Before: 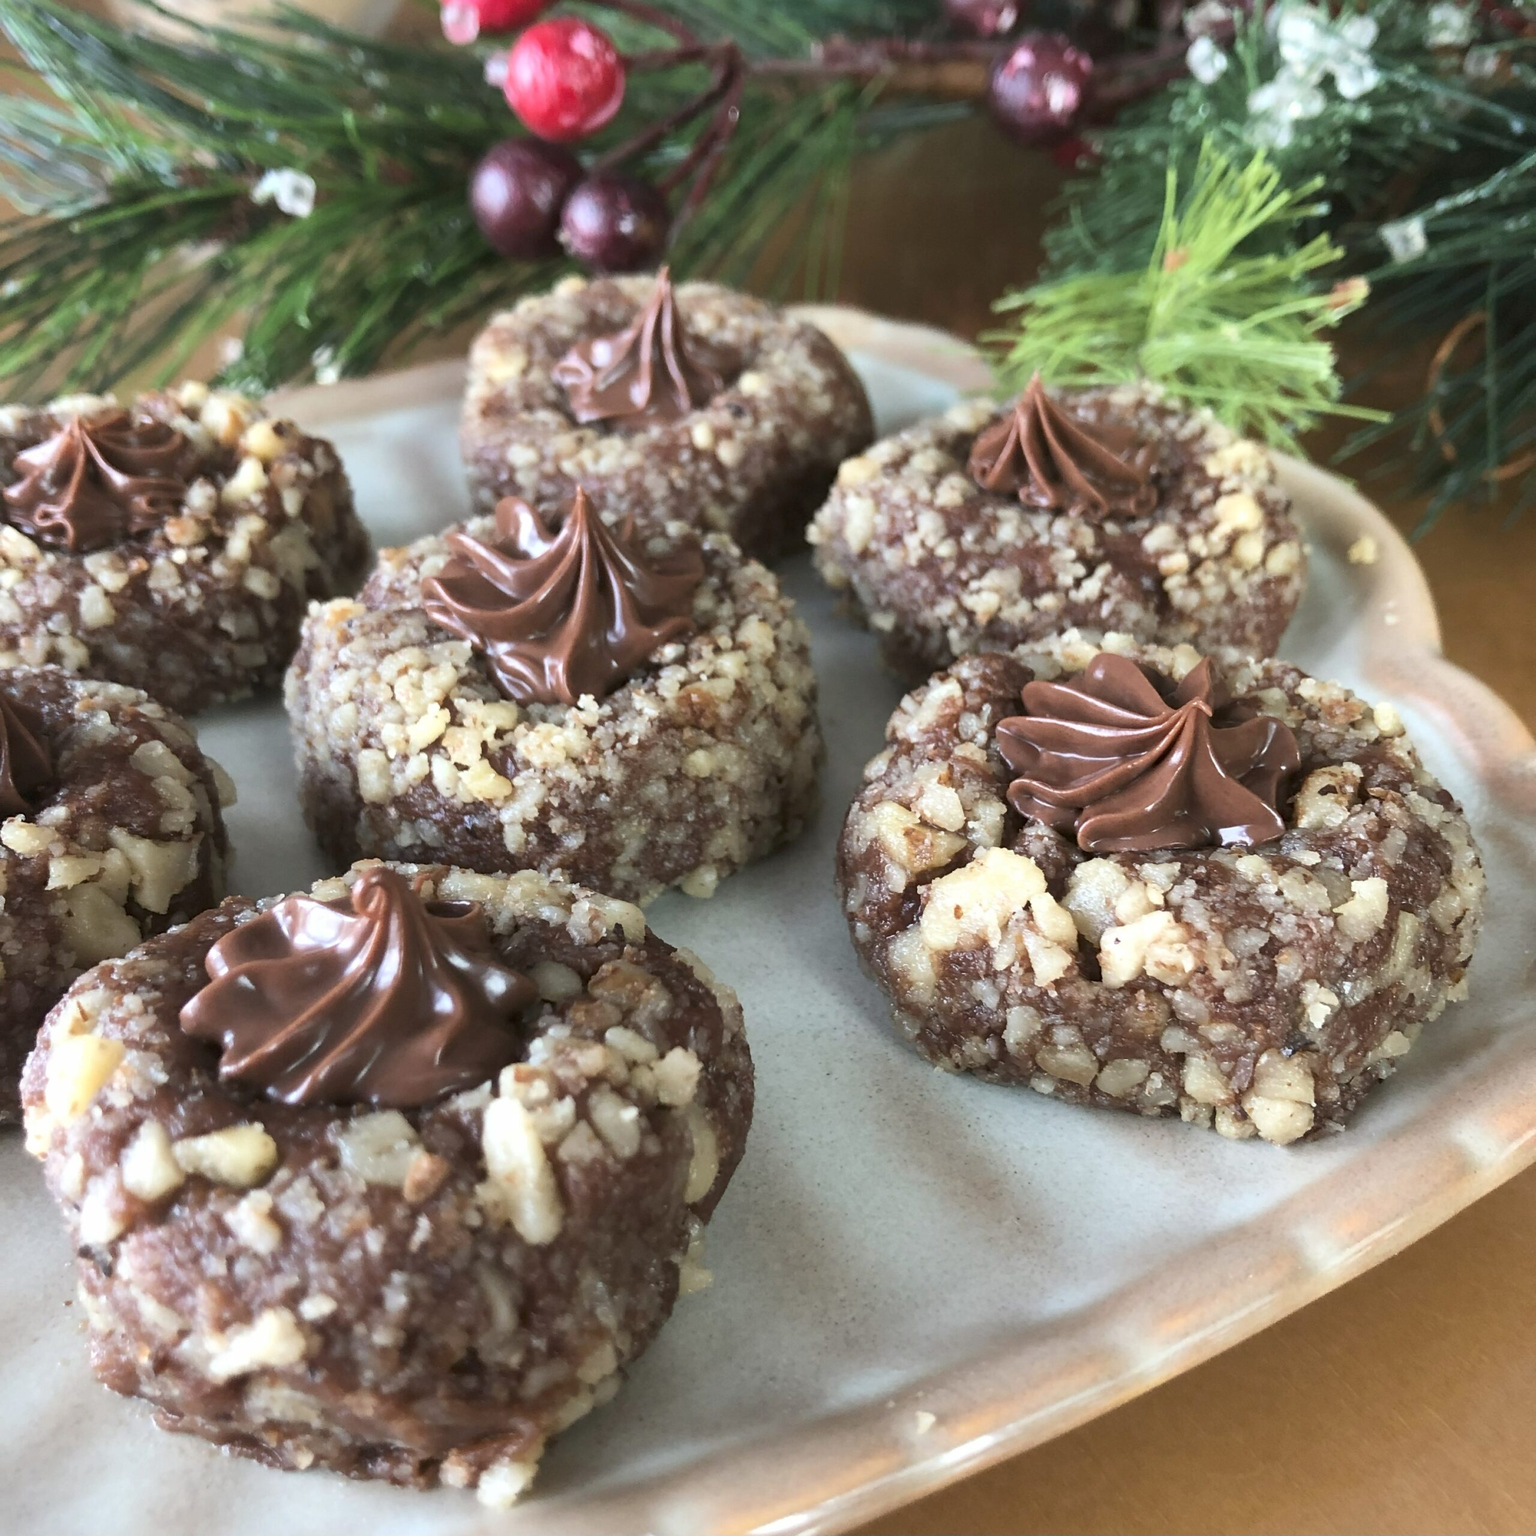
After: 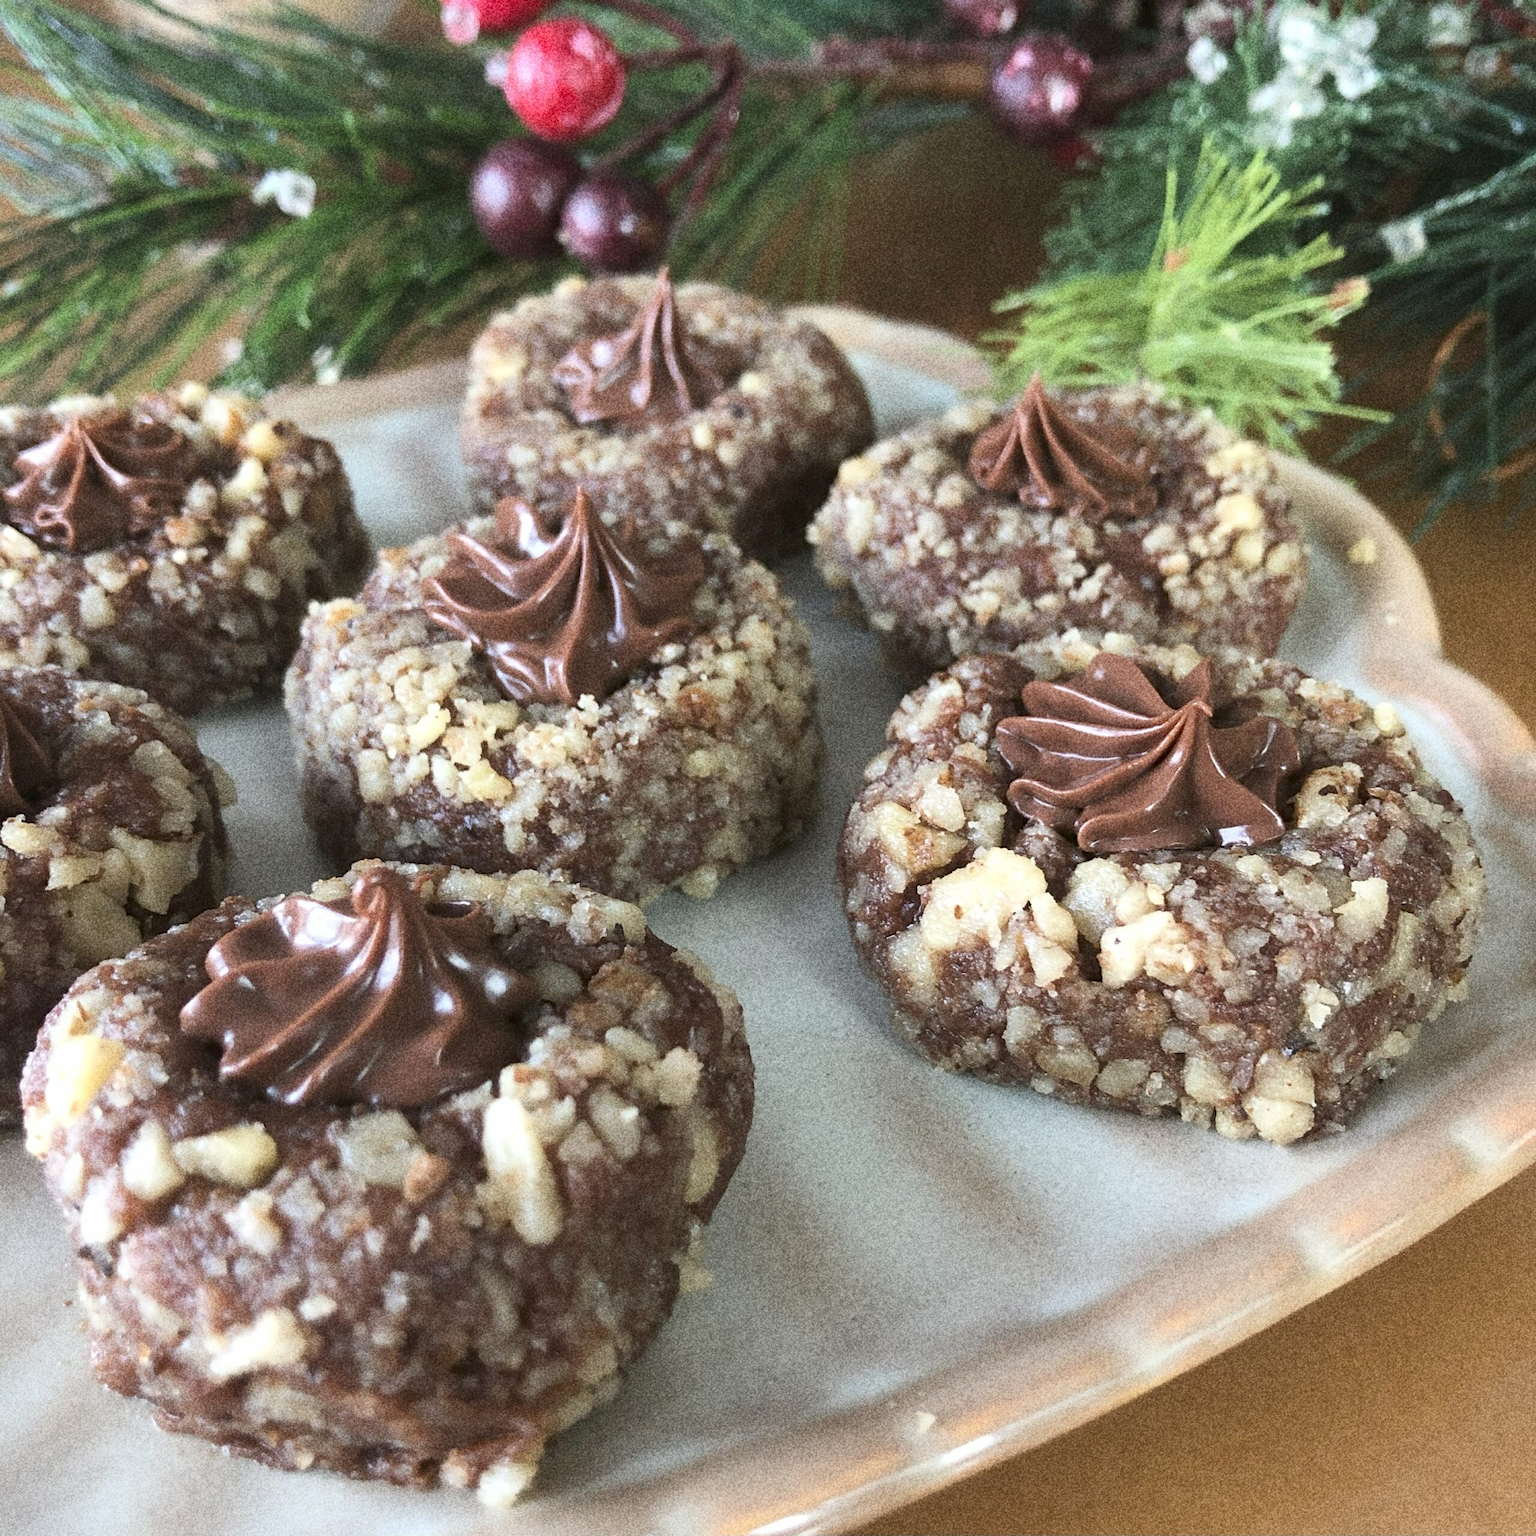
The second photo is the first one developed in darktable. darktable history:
grain: coarseness 10.62 ISO, strength 55.56%
base curve: curves: ch0 [(0, 0) (0.283, 0.295) (1, 1)], preserve colors none
